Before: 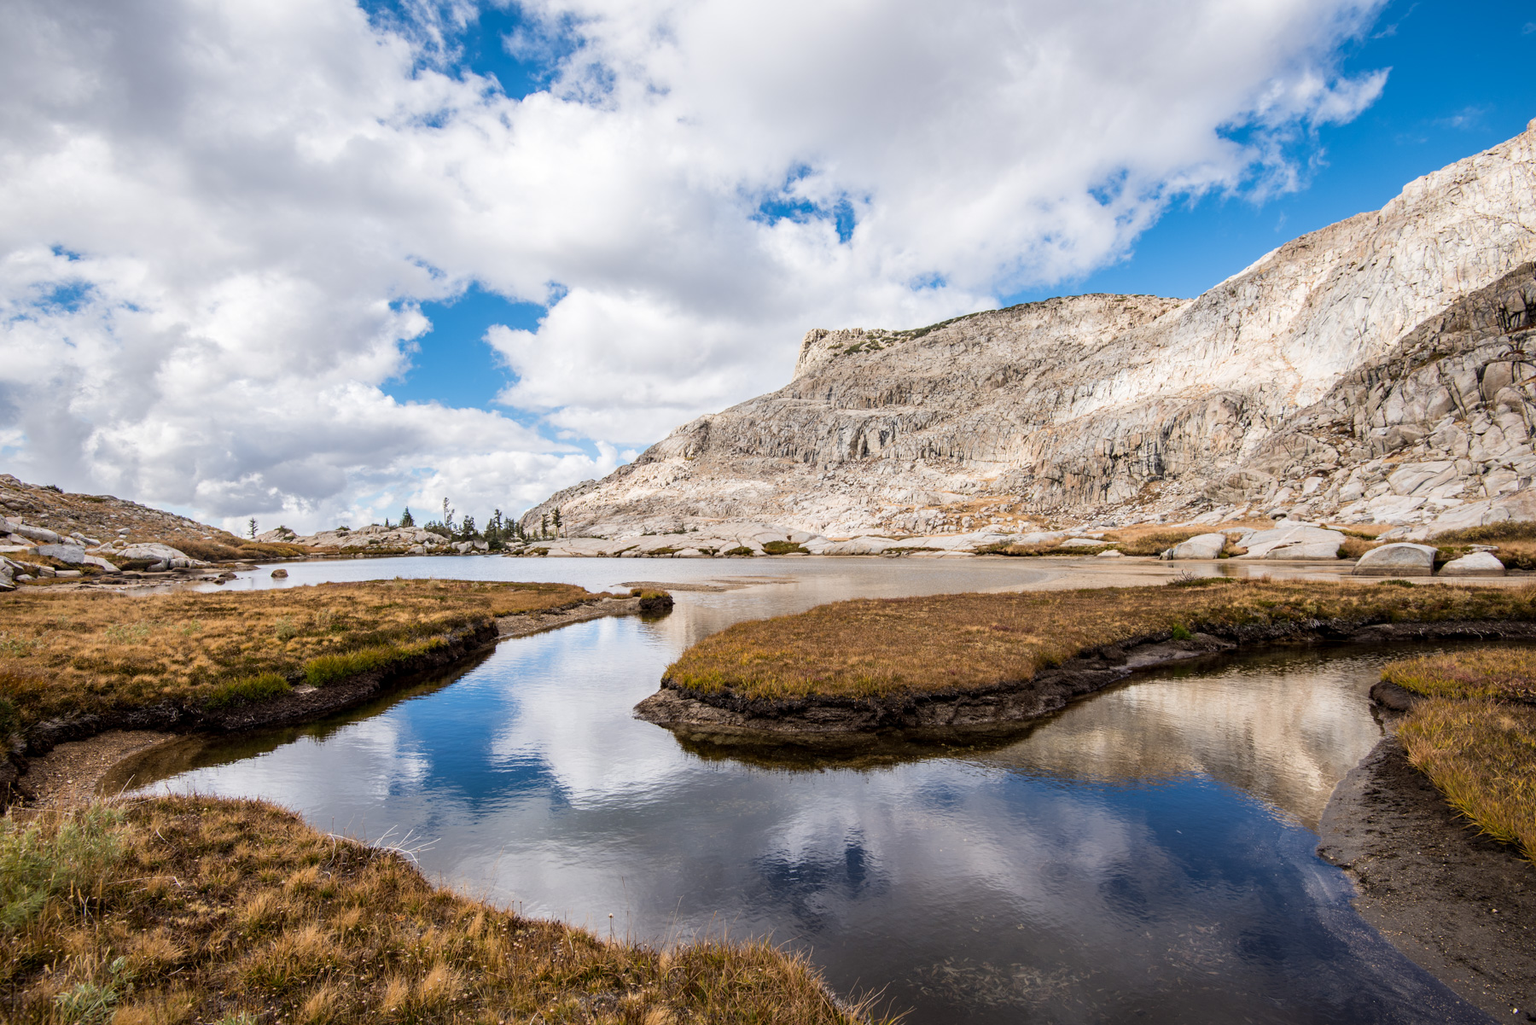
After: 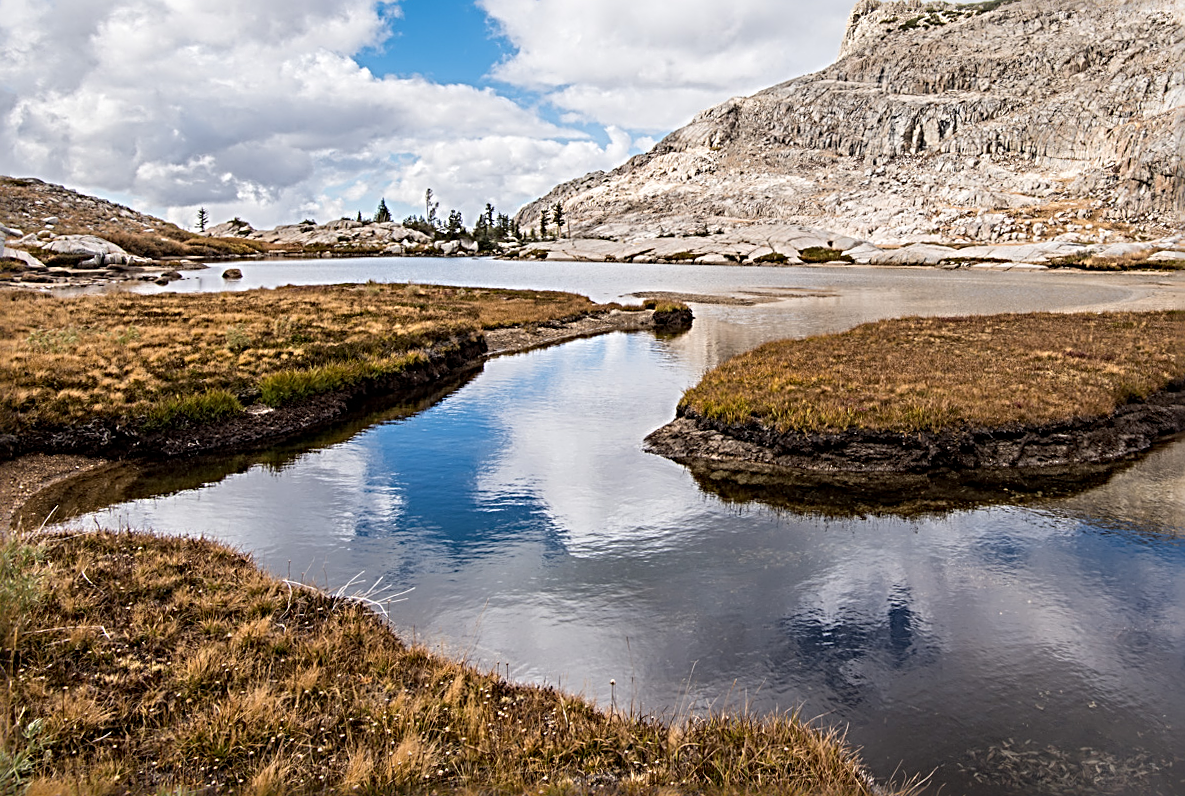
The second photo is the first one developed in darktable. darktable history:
crop and rotate: angle -1.13°, left 3.942%, top 31.734%, right 28.287%
sharpen: radius 3.734, amount 0.931
